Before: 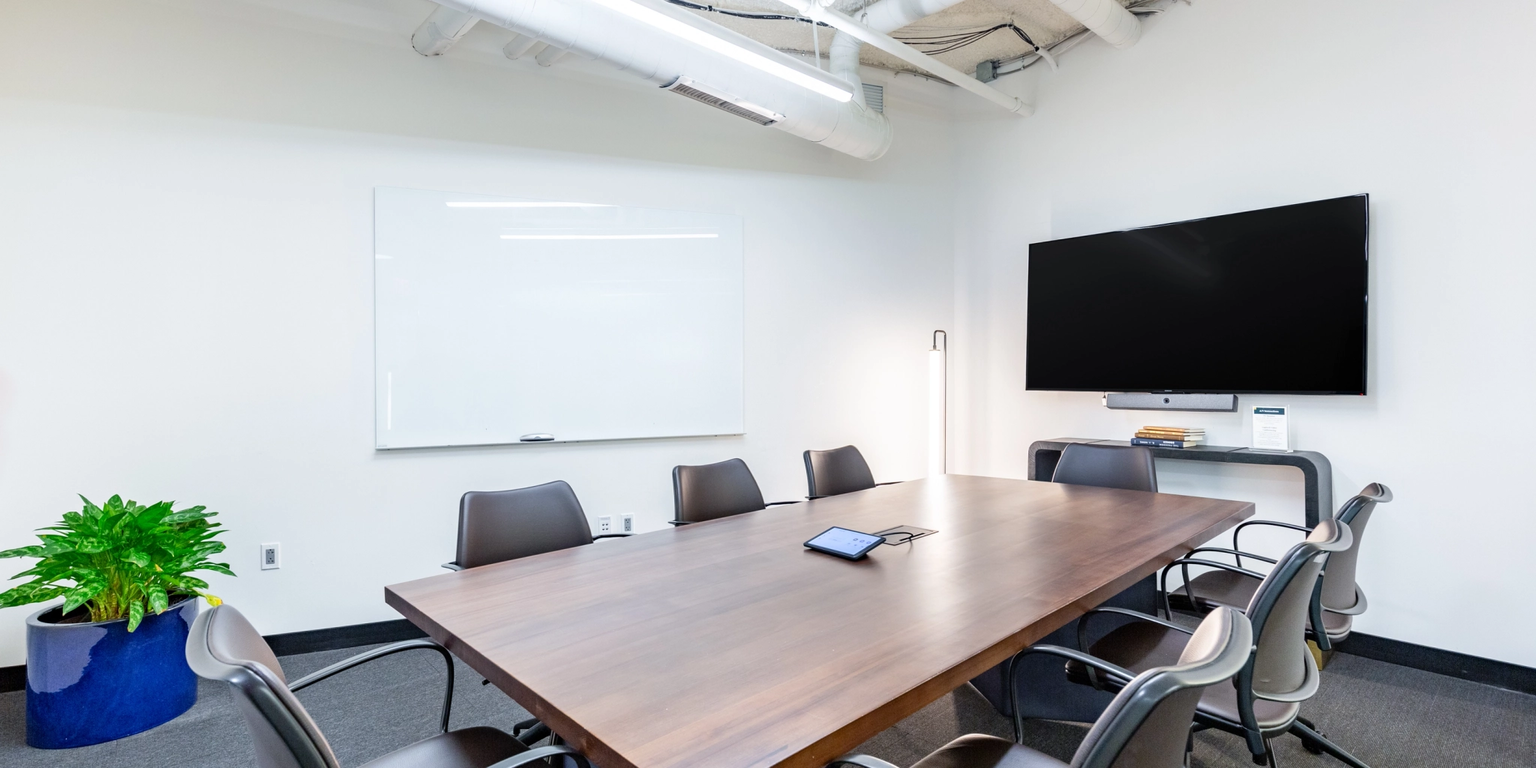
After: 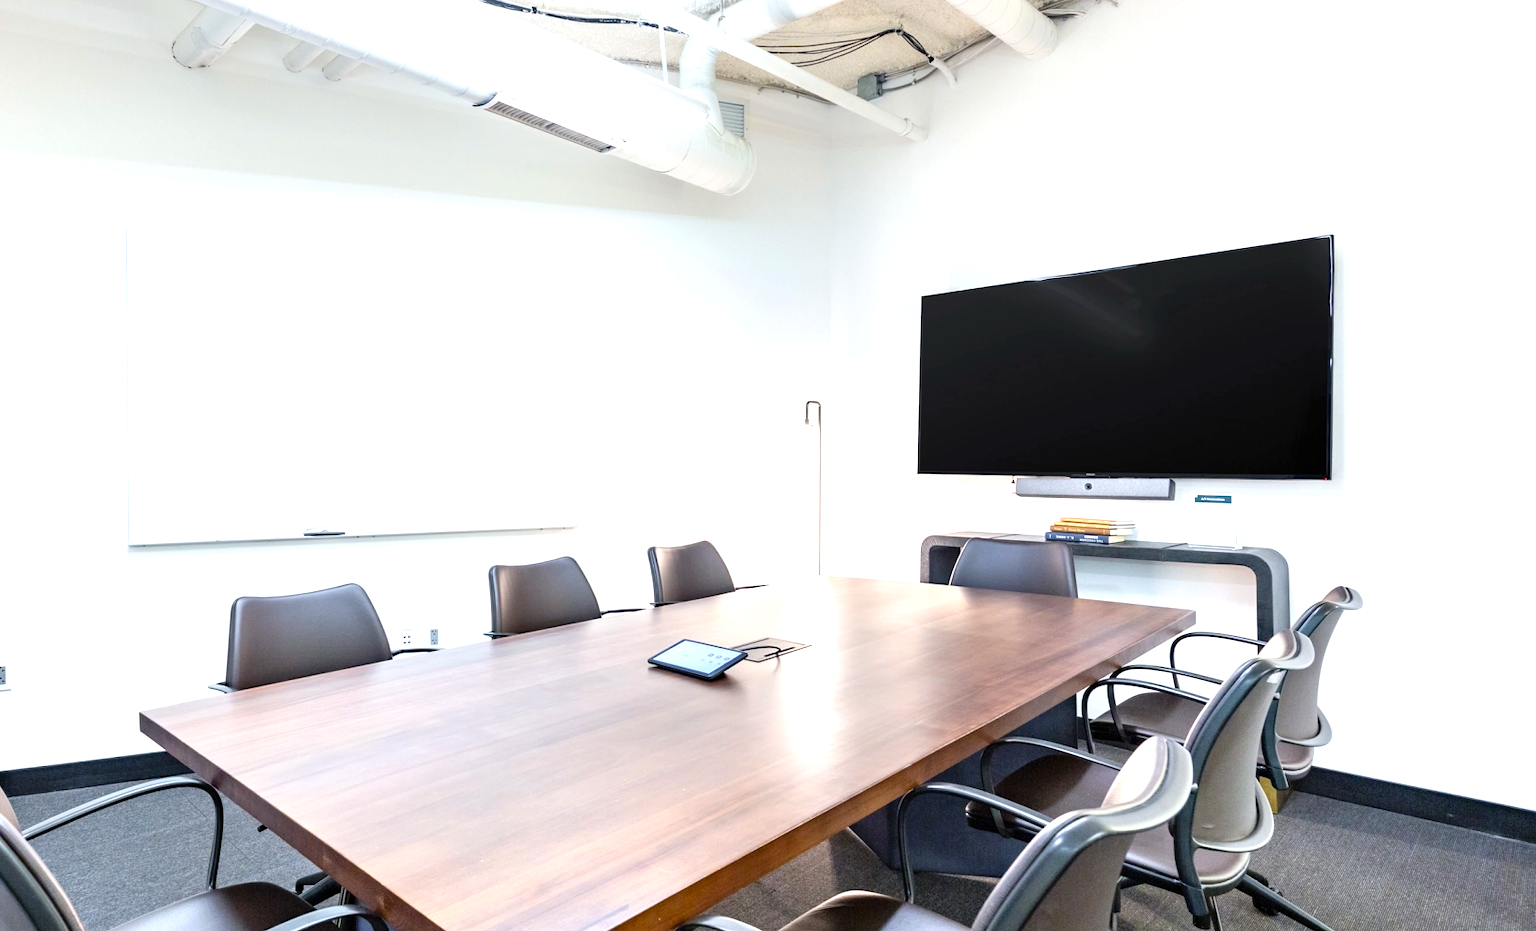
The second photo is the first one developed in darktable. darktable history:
color balance: output saturation 110%
exposure: exposure 0.7 EV, compensate highlight preservation false
crop: left 17.582%, bottom 0.031%
